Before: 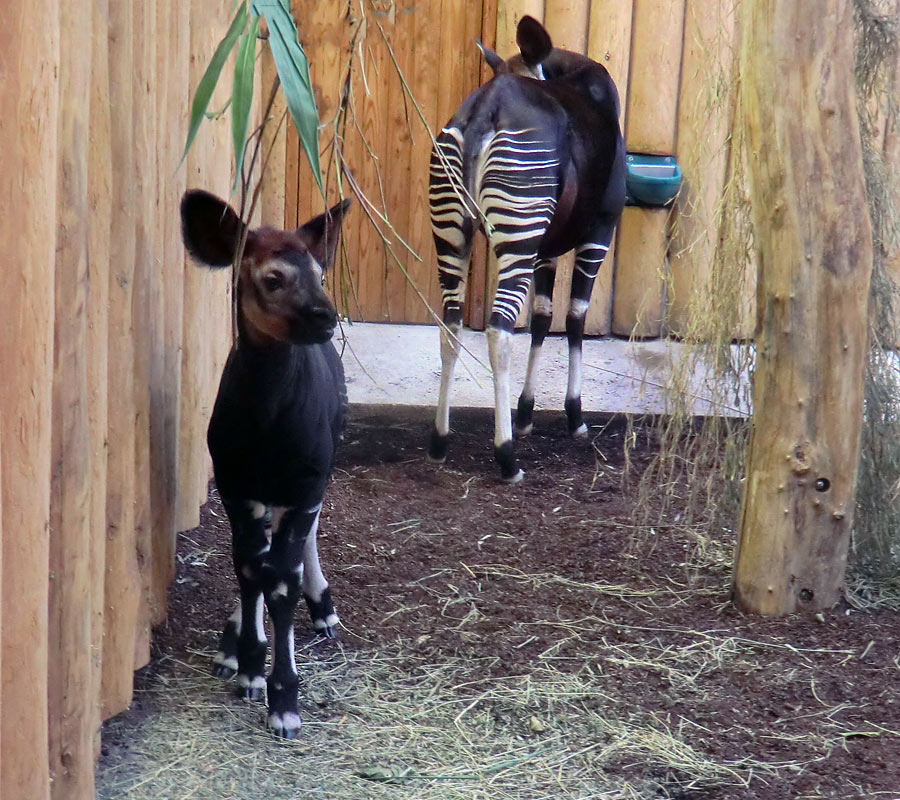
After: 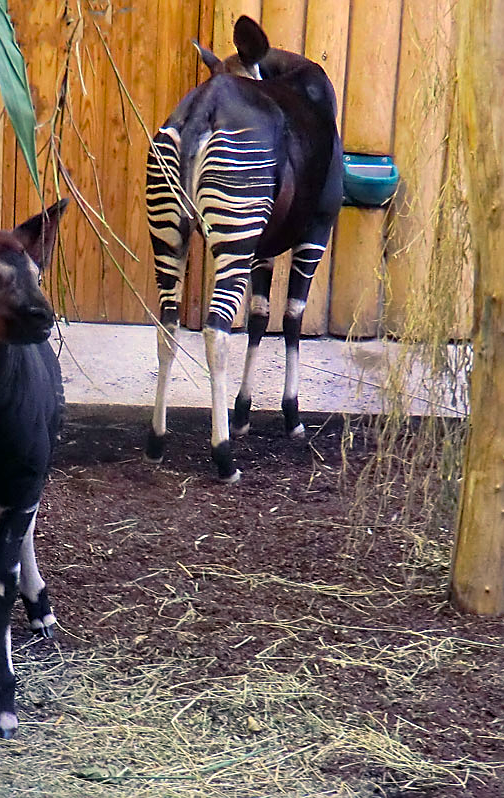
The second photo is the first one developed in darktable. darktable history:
crop: left 31.447%, top 0.015%, right 11.792%
color balance rgb: power › hue 315.79°, highlights gain › chroma 3.067%, highlights gain › hue 60.25°, perceptual saturation grading › global saturation 29.378%
sharpen: on, module defaults
